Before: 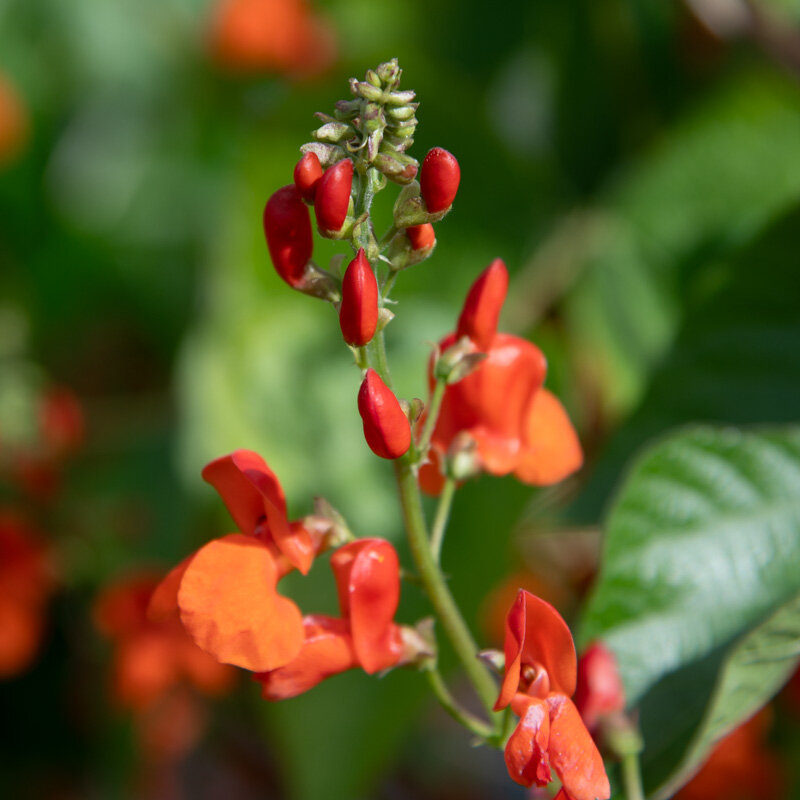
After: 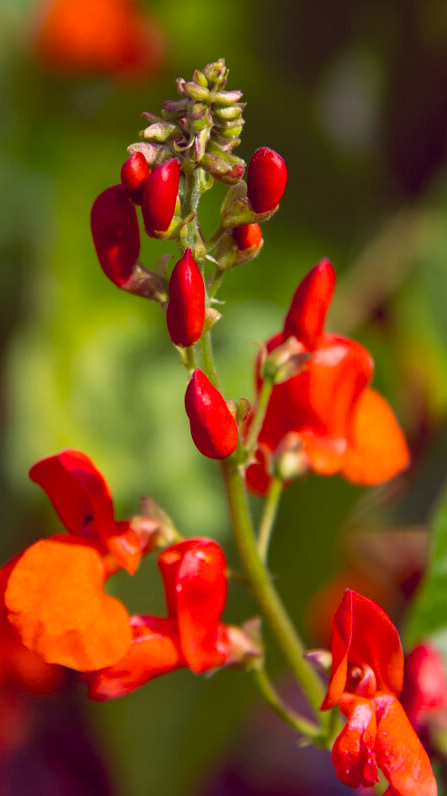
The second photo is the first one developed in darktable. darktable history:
color balance rgb: shadows lift › chroma 6.43%, shadows lift › hue 305.74°, highlights gain › chroma 2.43%, highlights gain › hue 35.74°, global offset › chroma 0.28%, global offset › hue 320.29°, linear chroma grading › global chroma 5.5%, perceptual saturation grading › global saturation 30%, contrast 5.15%
velvia: on, module defaults
crop: left 21.674%, right 22.086%
